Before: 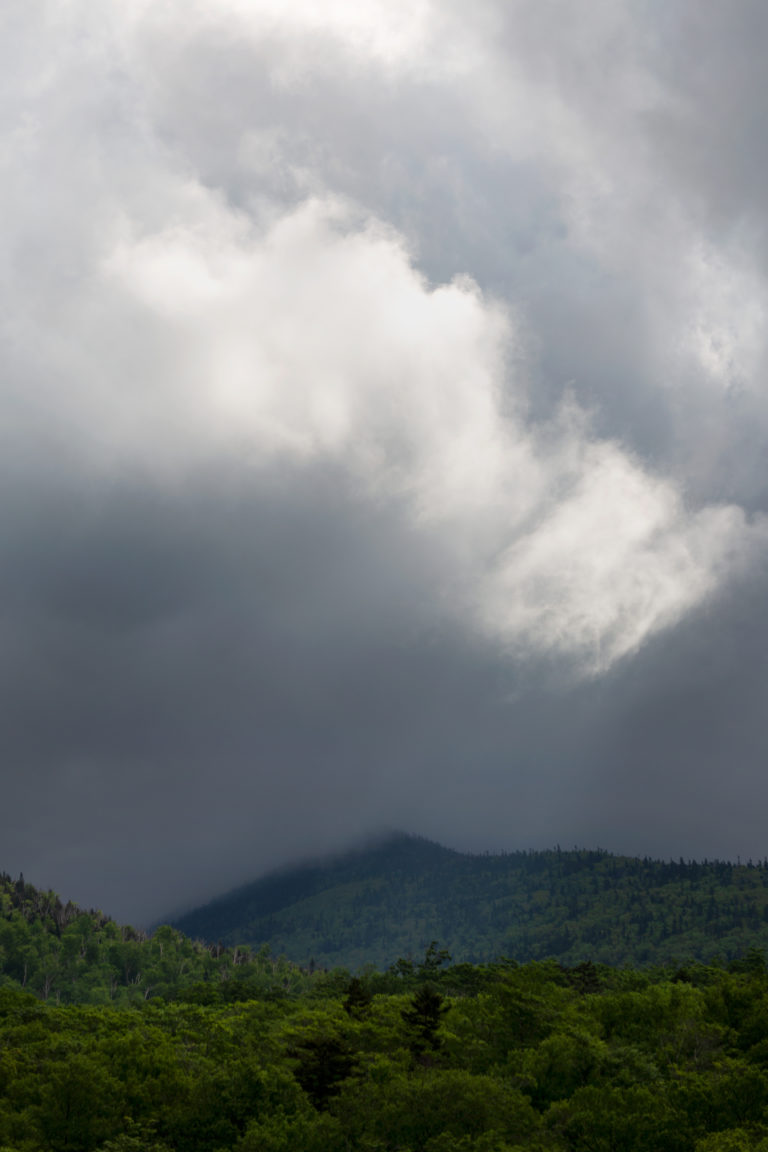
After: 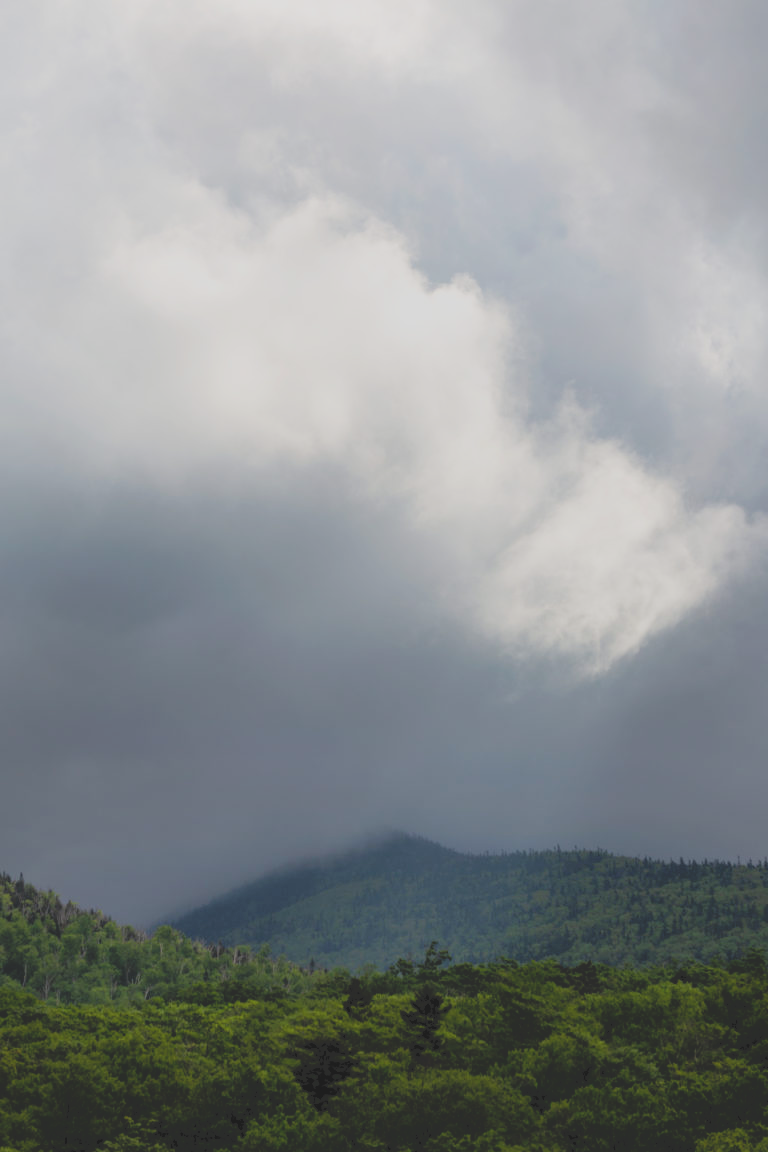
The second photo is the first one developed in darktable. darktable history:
tone curve: curves: ch0 [(0, 0) (0.003, 0.144) (0.011, 0.149) (0.025, 0.159) (0.044, 0.183) (0.069, 0.207) (0.1, 0.236) (0.136, 0.269) (0.177, 0.303) (0.224, 0.339) (0.277, 0.38) (0.335, 0.428) (0.399, 0.478) (0.468, 0.539) (0.543, 0.604) (0.623, 0.679) (0.709, 0.755) (0.801, 0.836) (0.898, 0.918) (1, 1)], color space Lab, independent channels, preserve colors none
filmic rgb: black relative exposure -7.65 EV, white relative exposure 4.56 EV, hardness 3.61
levels: levels [0, 0.478, 1]
